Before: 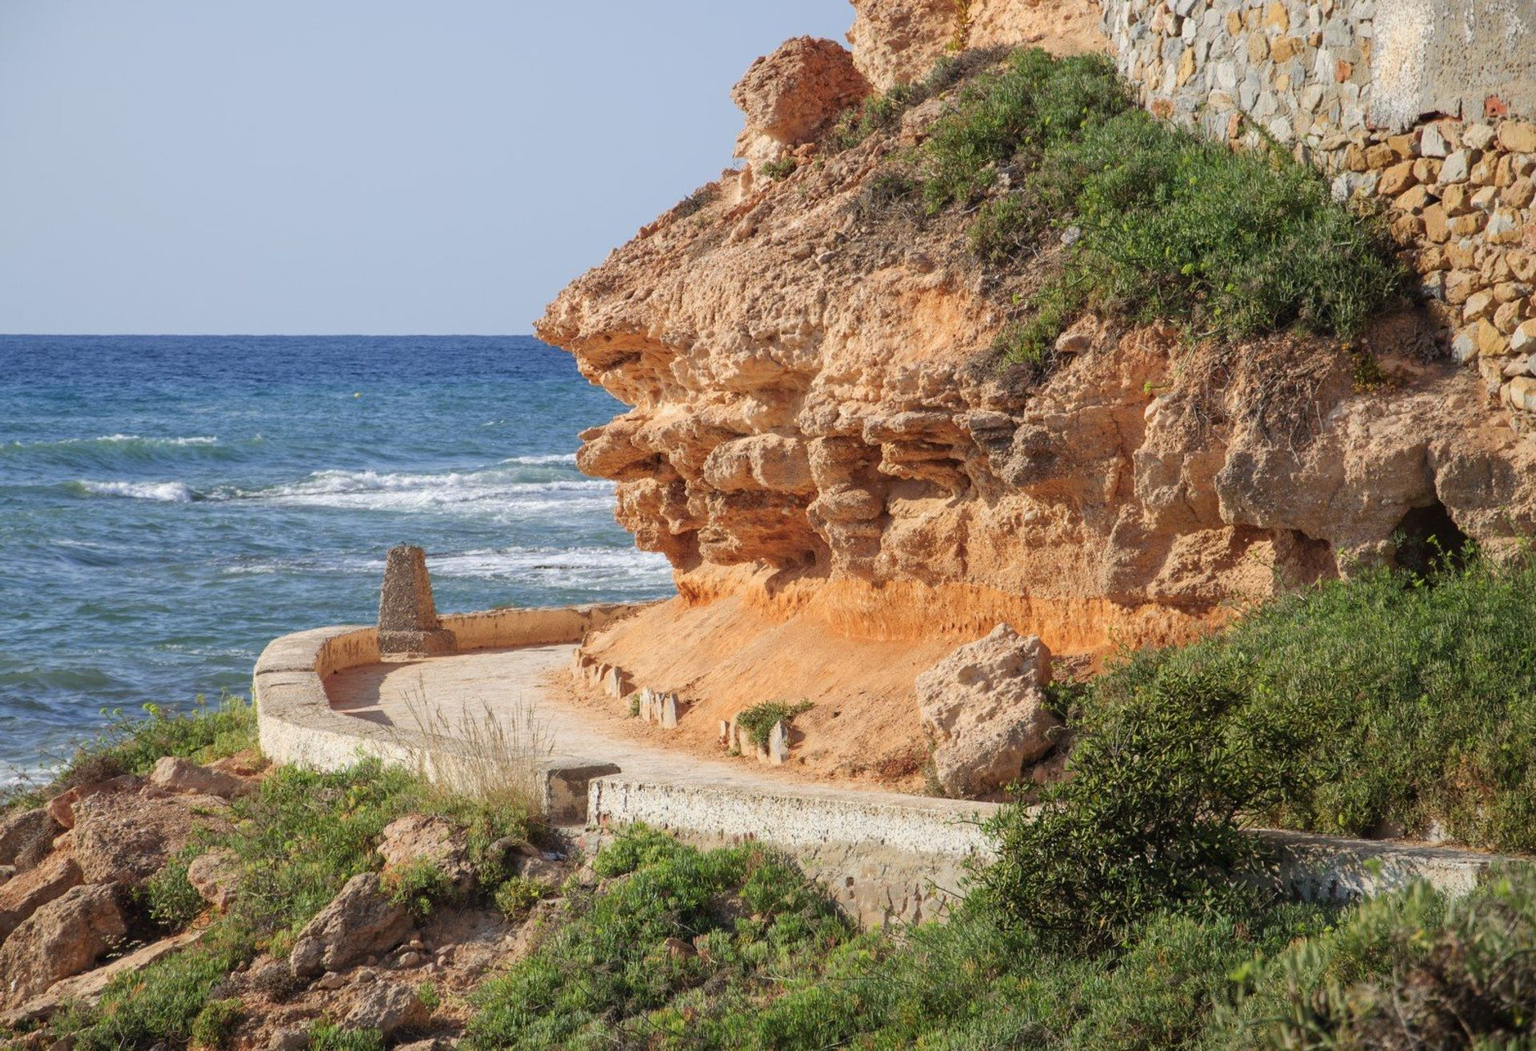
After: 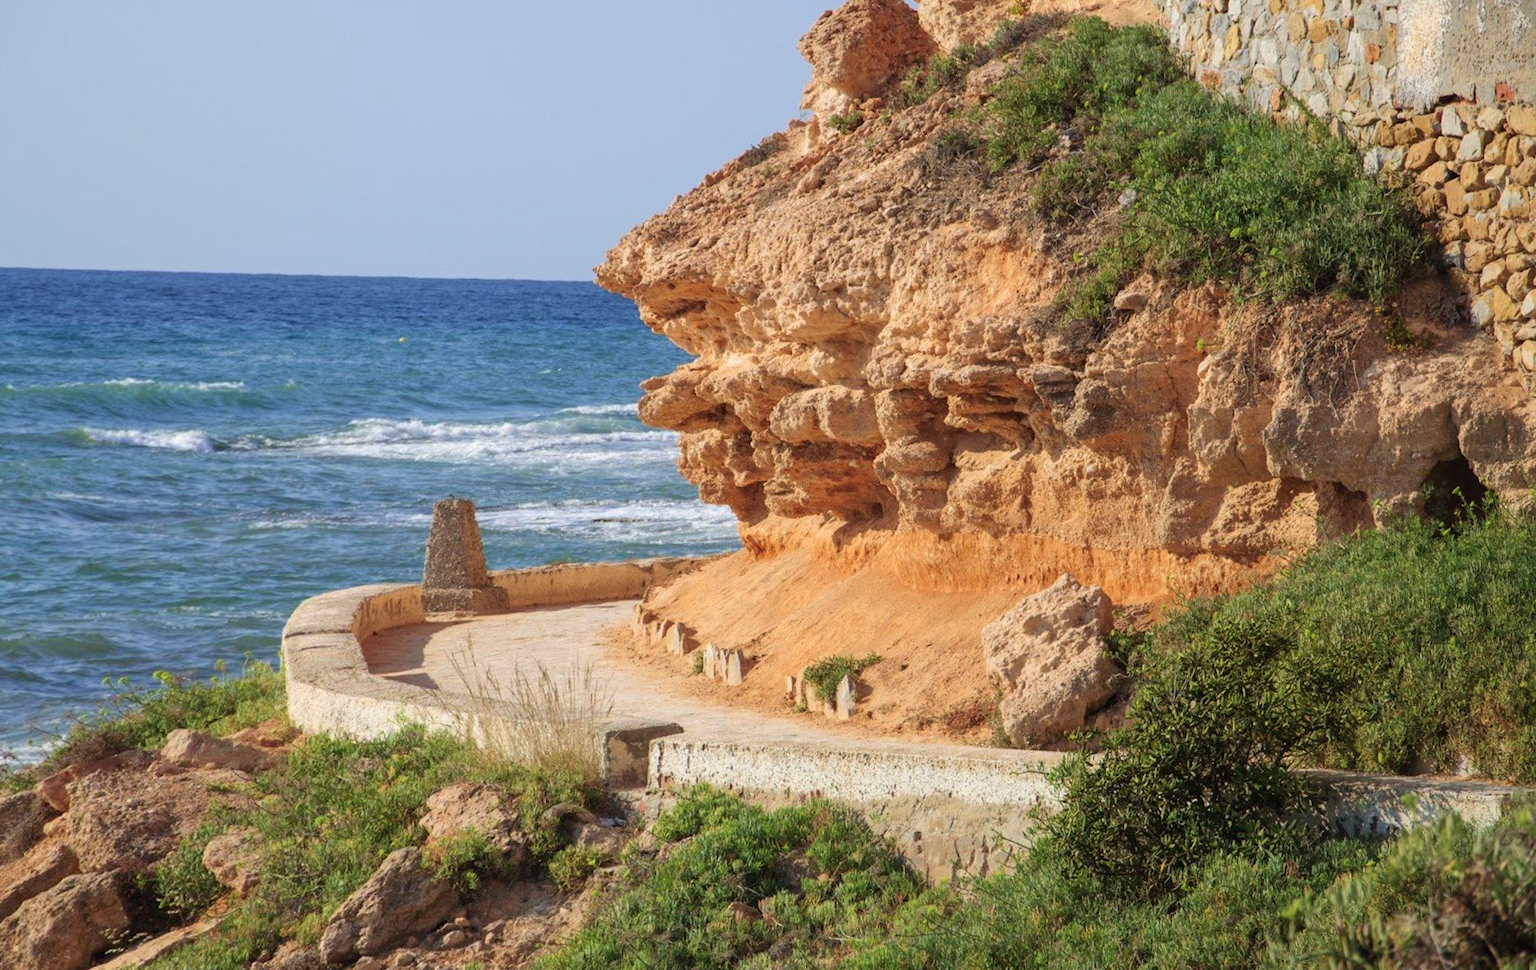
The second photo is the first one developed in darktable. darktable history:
rotate and perspective: rotation -0.013°, lens shift (vertical) -0.027, lens shift (horizontal) 0.178, crop left 0.016, crop right 0.989, crop top 0.082, crop bottom 0.918
velvia: on, module defaults
